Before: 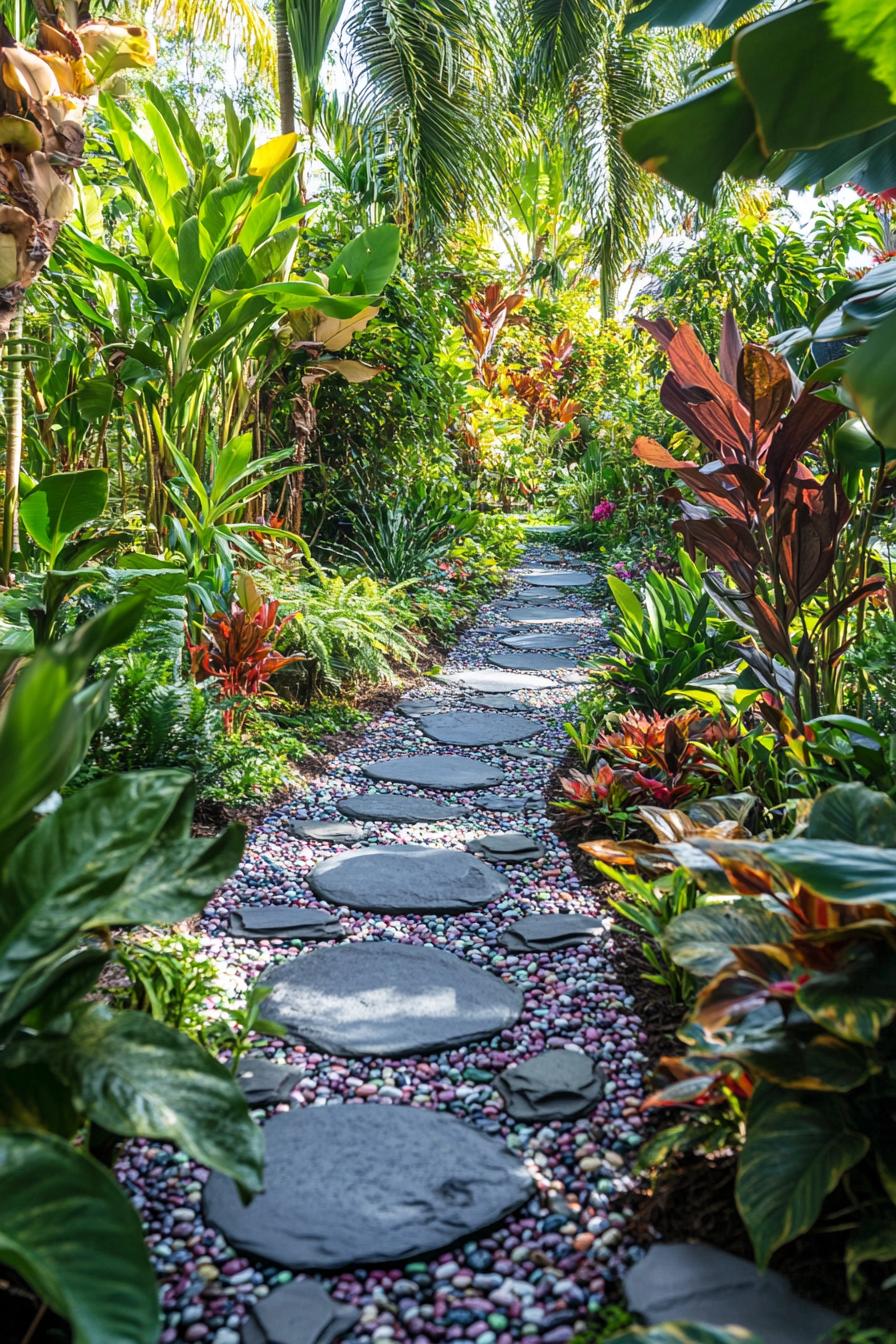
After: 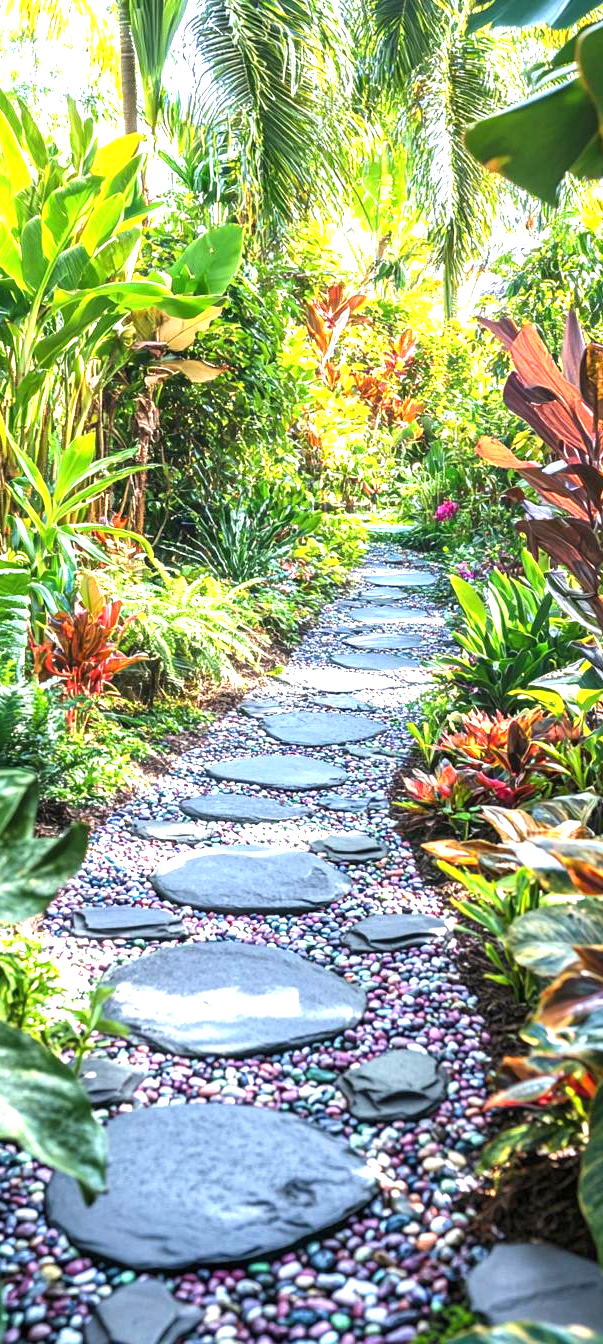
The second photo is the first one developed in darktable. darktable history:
crop and rotate: left 17.61%, right 15.089%
exposure: black level correction 0, exposure 1.378 EV, compensate highlight preservation false
